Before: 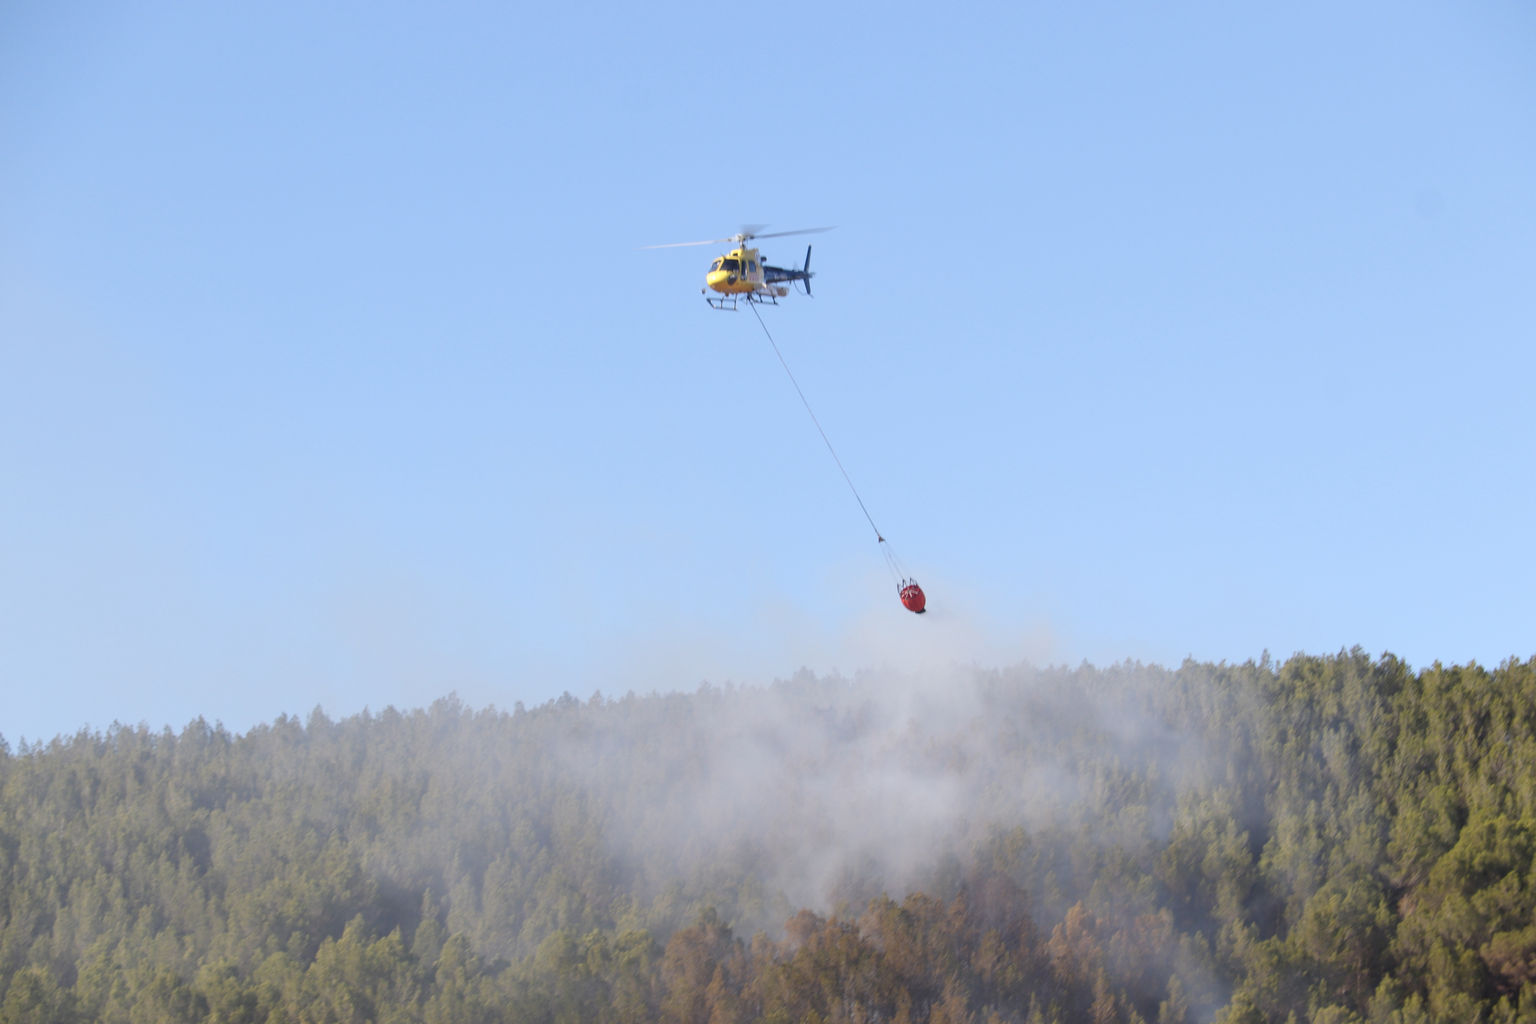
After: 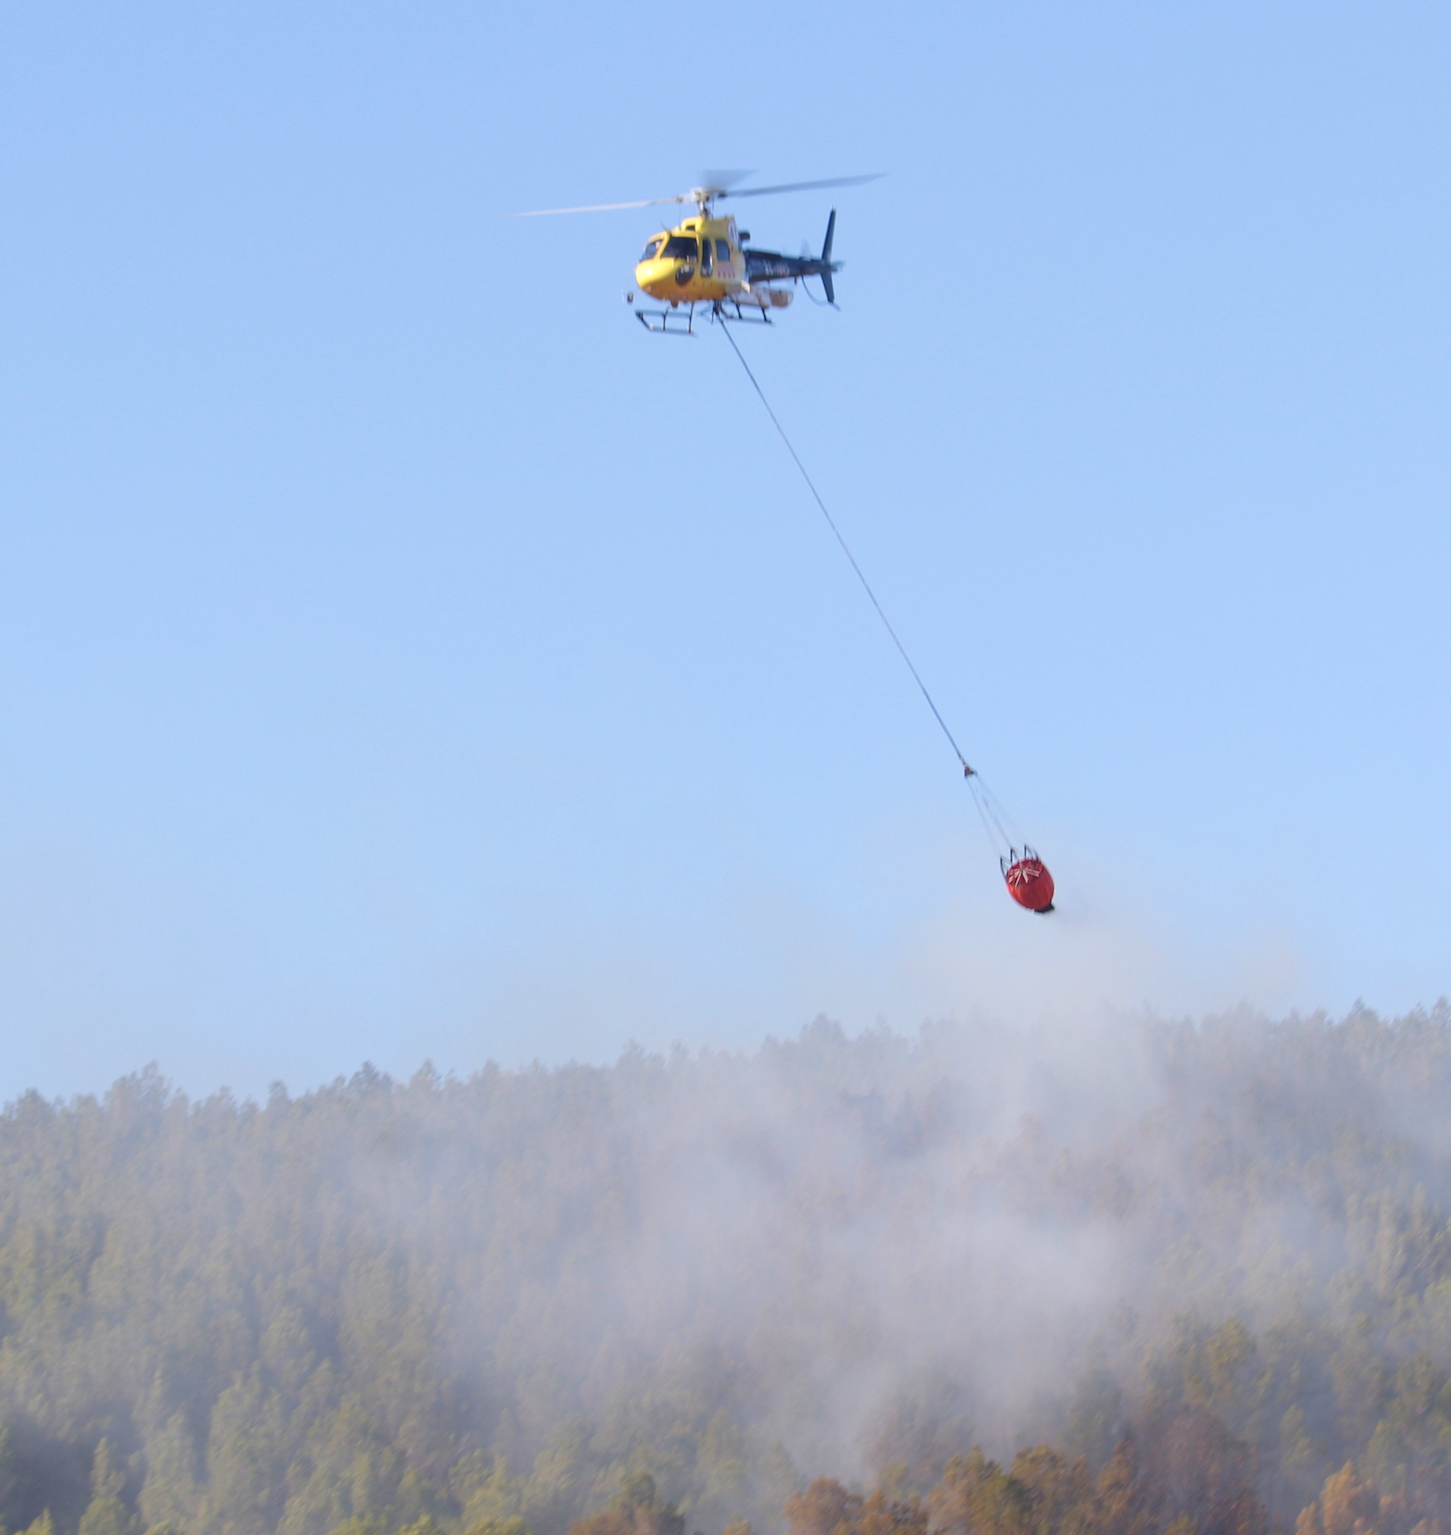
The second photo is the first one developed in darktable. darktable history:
crop and rotate: angle 0.02°, left 24.353%, top 13.219%, right 26.156%, bottom 8.224%
velvia: on, module defaults
